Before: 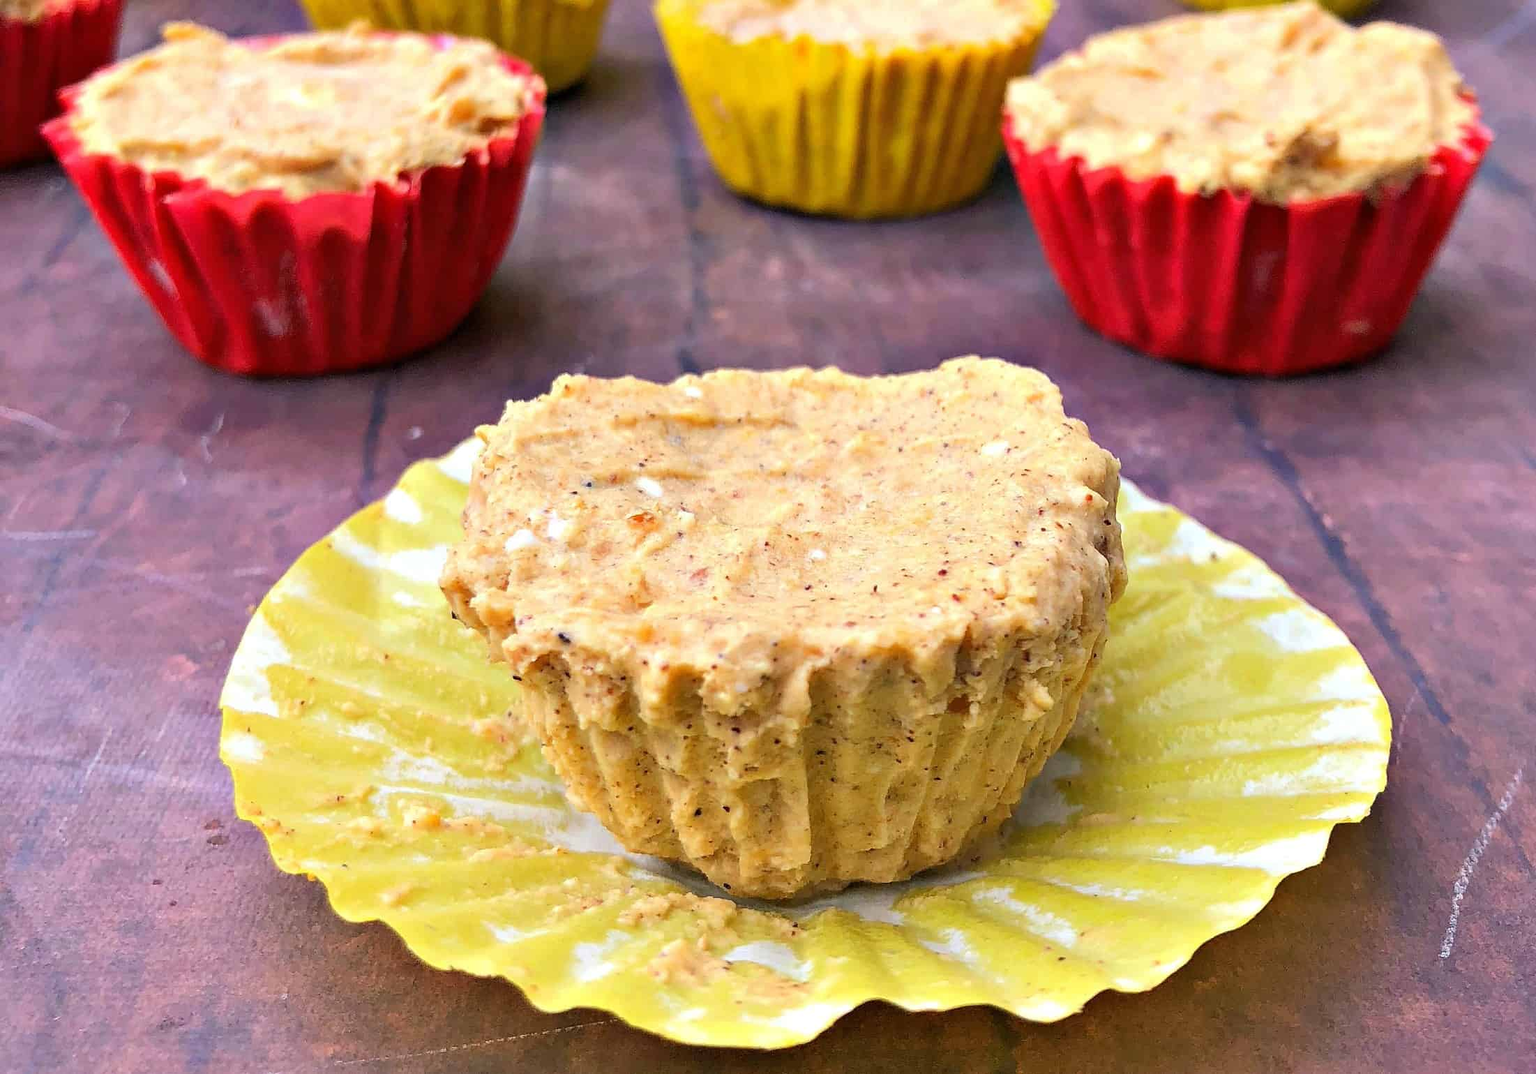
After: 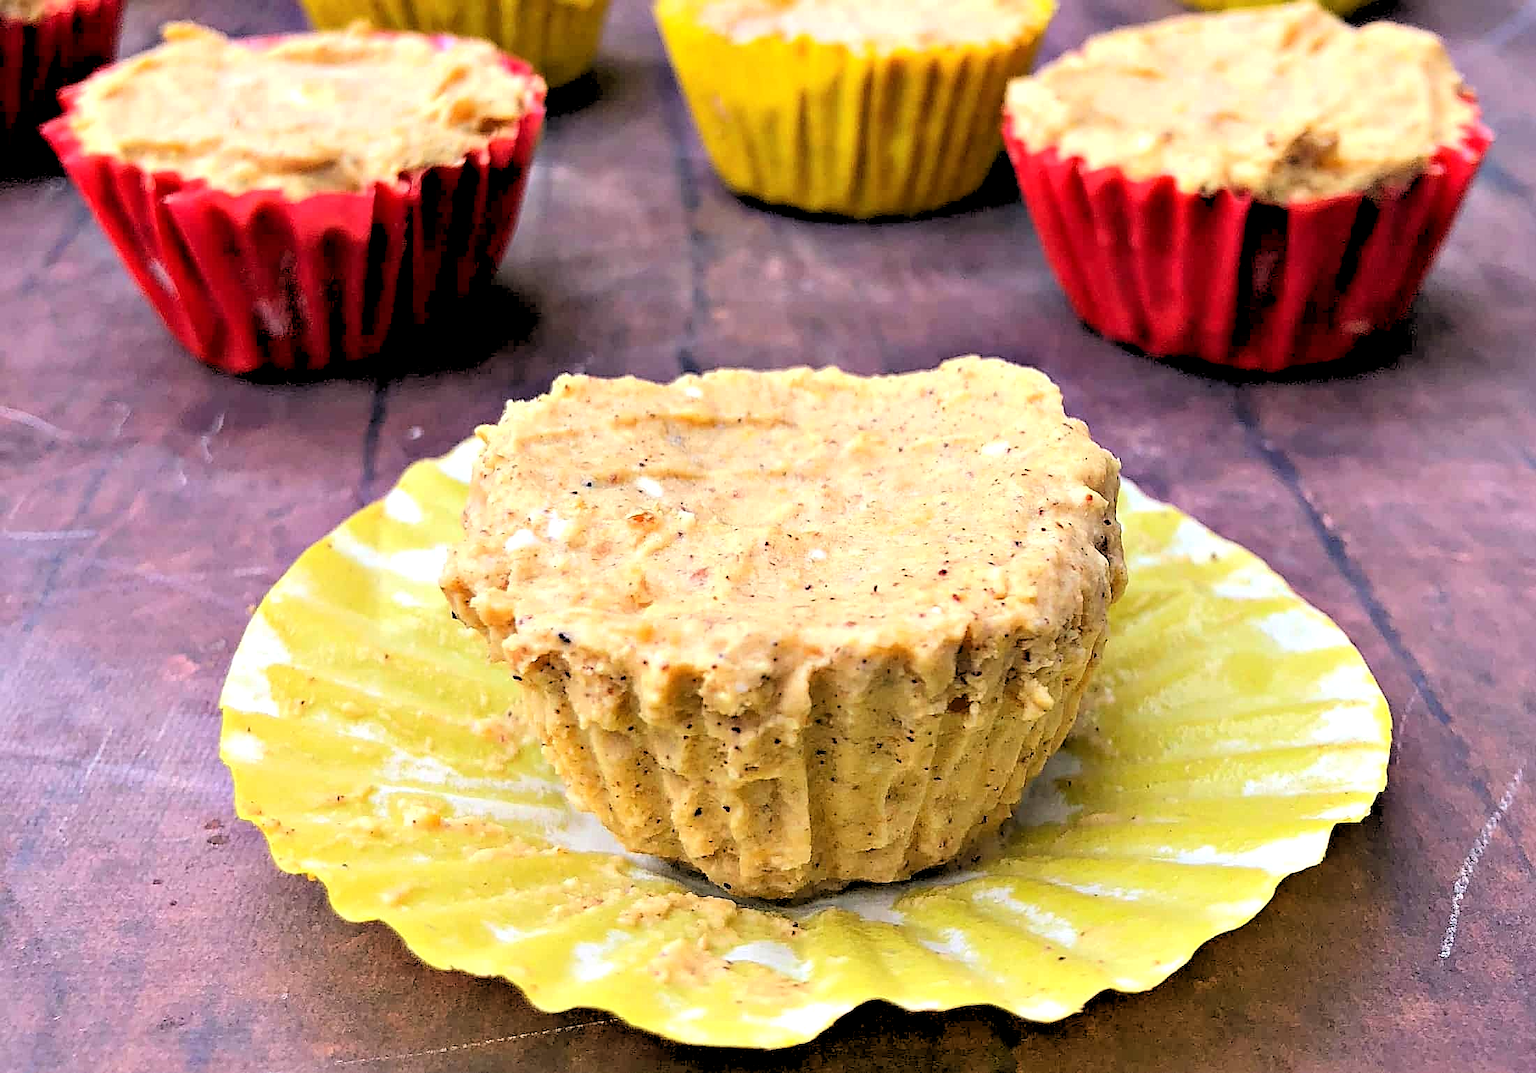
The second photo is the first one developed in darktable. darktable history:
rgb levels: levels [[0.029, 0.461, 0.922], [0, 0.5, 1], [0, 0.5, 1]]
contrast brightness saturation: contrast 0.1, brightness 0.02, saturation 0.02
sharpen: on, module defaults
